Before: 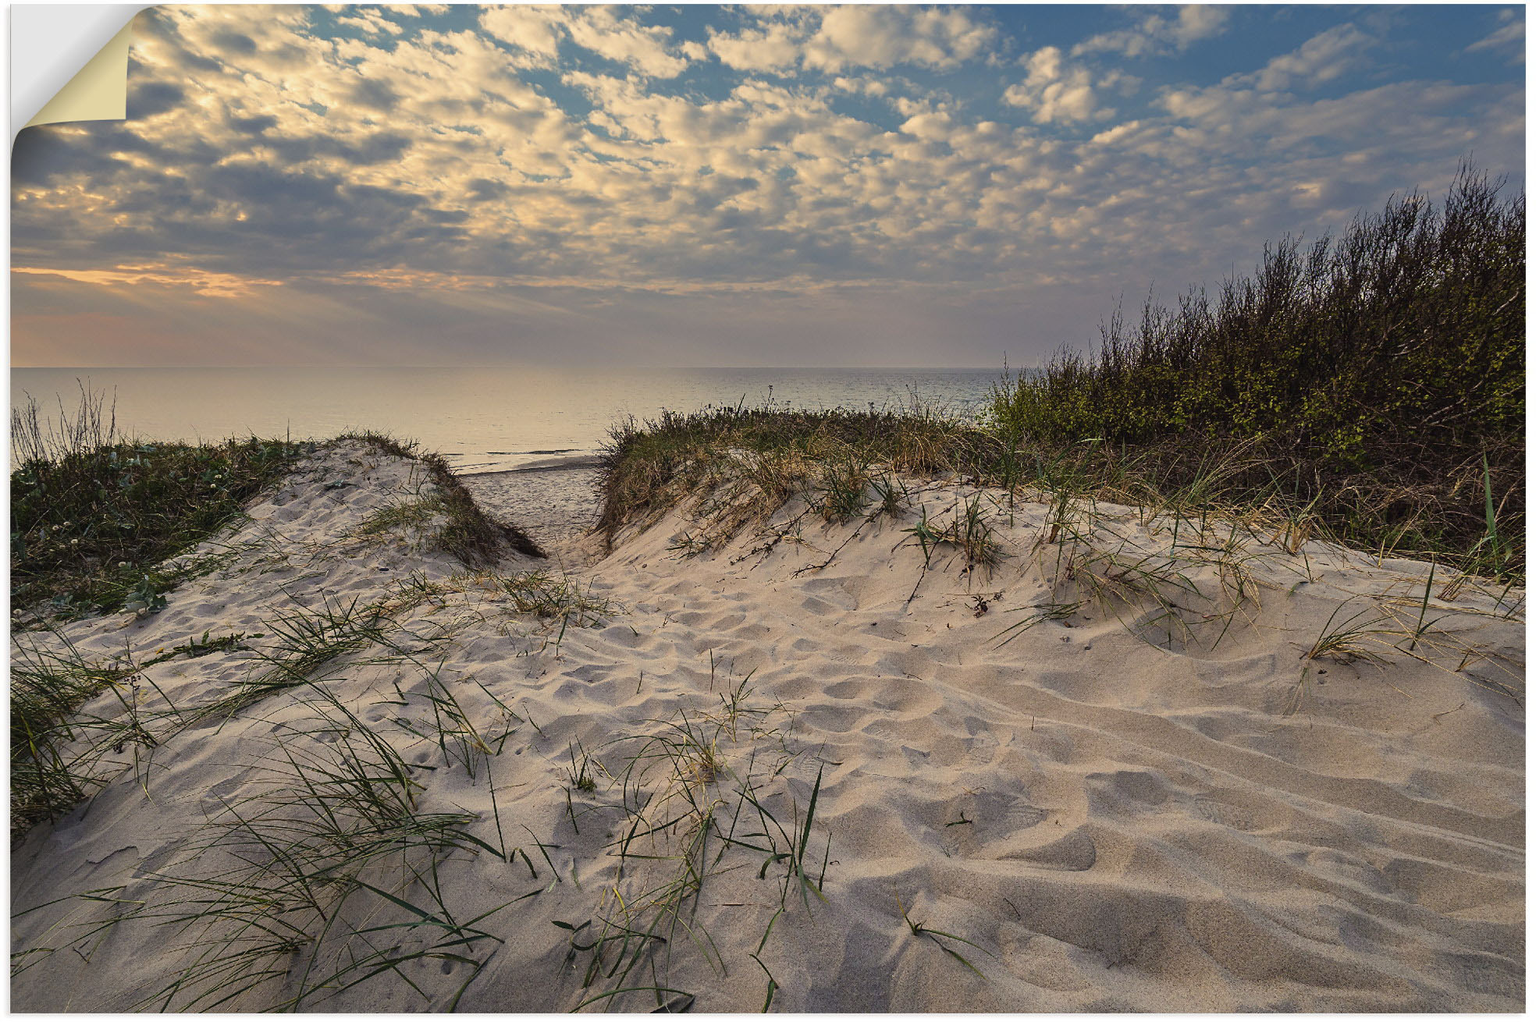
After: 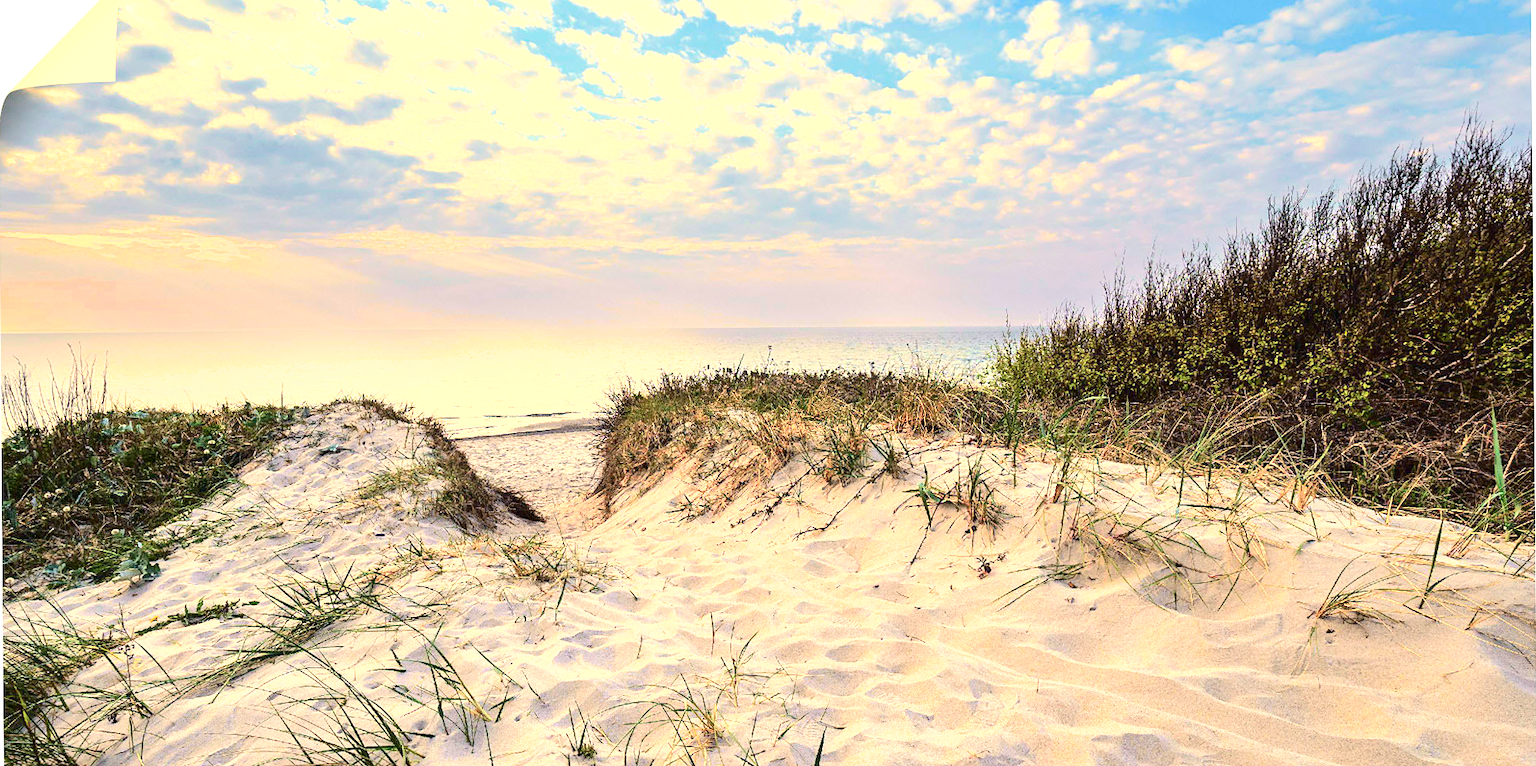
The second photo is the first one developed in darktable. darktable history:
exposure: exposure 2 EV, compensate exposure bias true, compensate highlight preservation false
rotate and perspective: rotation -0.45°, automatic cropping original format, crop left 0.008, crop right 0.992, crop top 0.012, crop bottom 0.988
tone curve: curves: ch0 [(0, 0.008) (0.081, 0.044) (0.177, 0.123) (0.283, 0.253) (0.427, 0.441) (0.495, 0.524) (0.661, 0.756) (0.796, 0.859) (1, 0.951)]; ch1 [(0, 0) (0.161, 0.092) (0.35, 0.33) (0.392, 0.392) (0.427, 0.426) (0.479, 0.472) (0.505, 0.5) (0.521, 0.519) (0.567, 0.556) (0.583, 0.588) (0.625, 0.627) (0.678, 0.733) (1, 1)]; ch2 [(0, 0) (0.346, 0.362) (0.404, 0.427) (0.502, 0.499) (0.523, 0.522) (0.544, 0.561) (0.58, 0.59) (0.629, 0.642) (0.717, 0.678) (1, 1)], color space Lab, independent channels, preserve colors none
crop: top 3.857%, bottom 21.132%
shadows and highlights: shadows -20, white point adjustment -2, highlights -35
